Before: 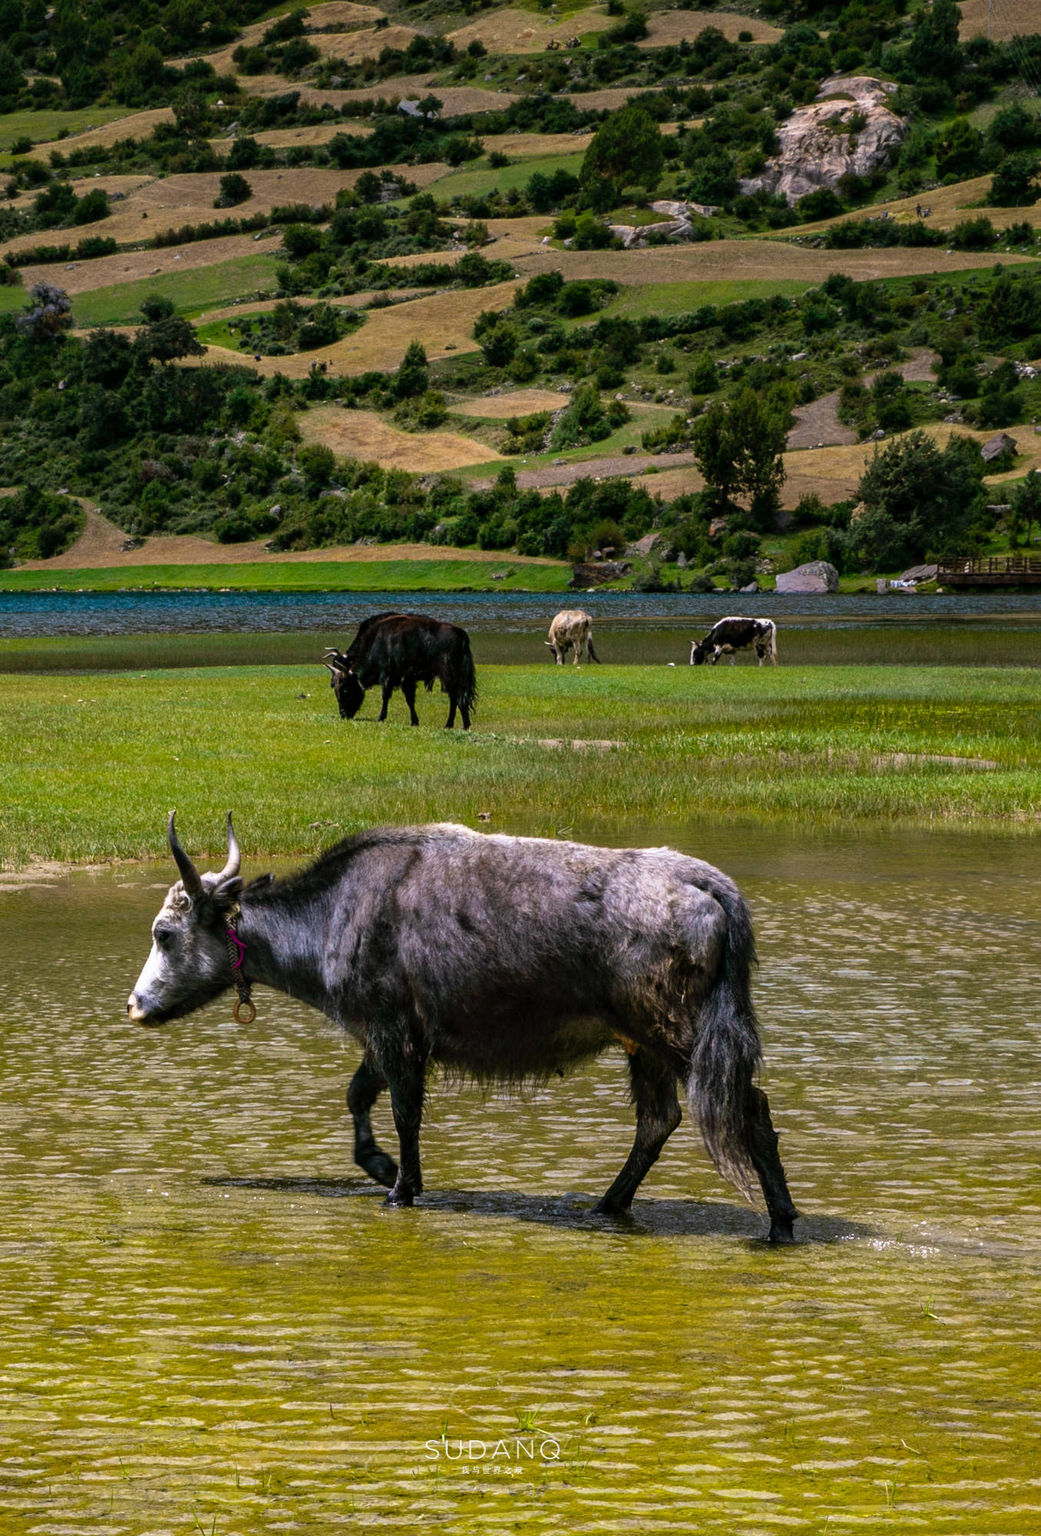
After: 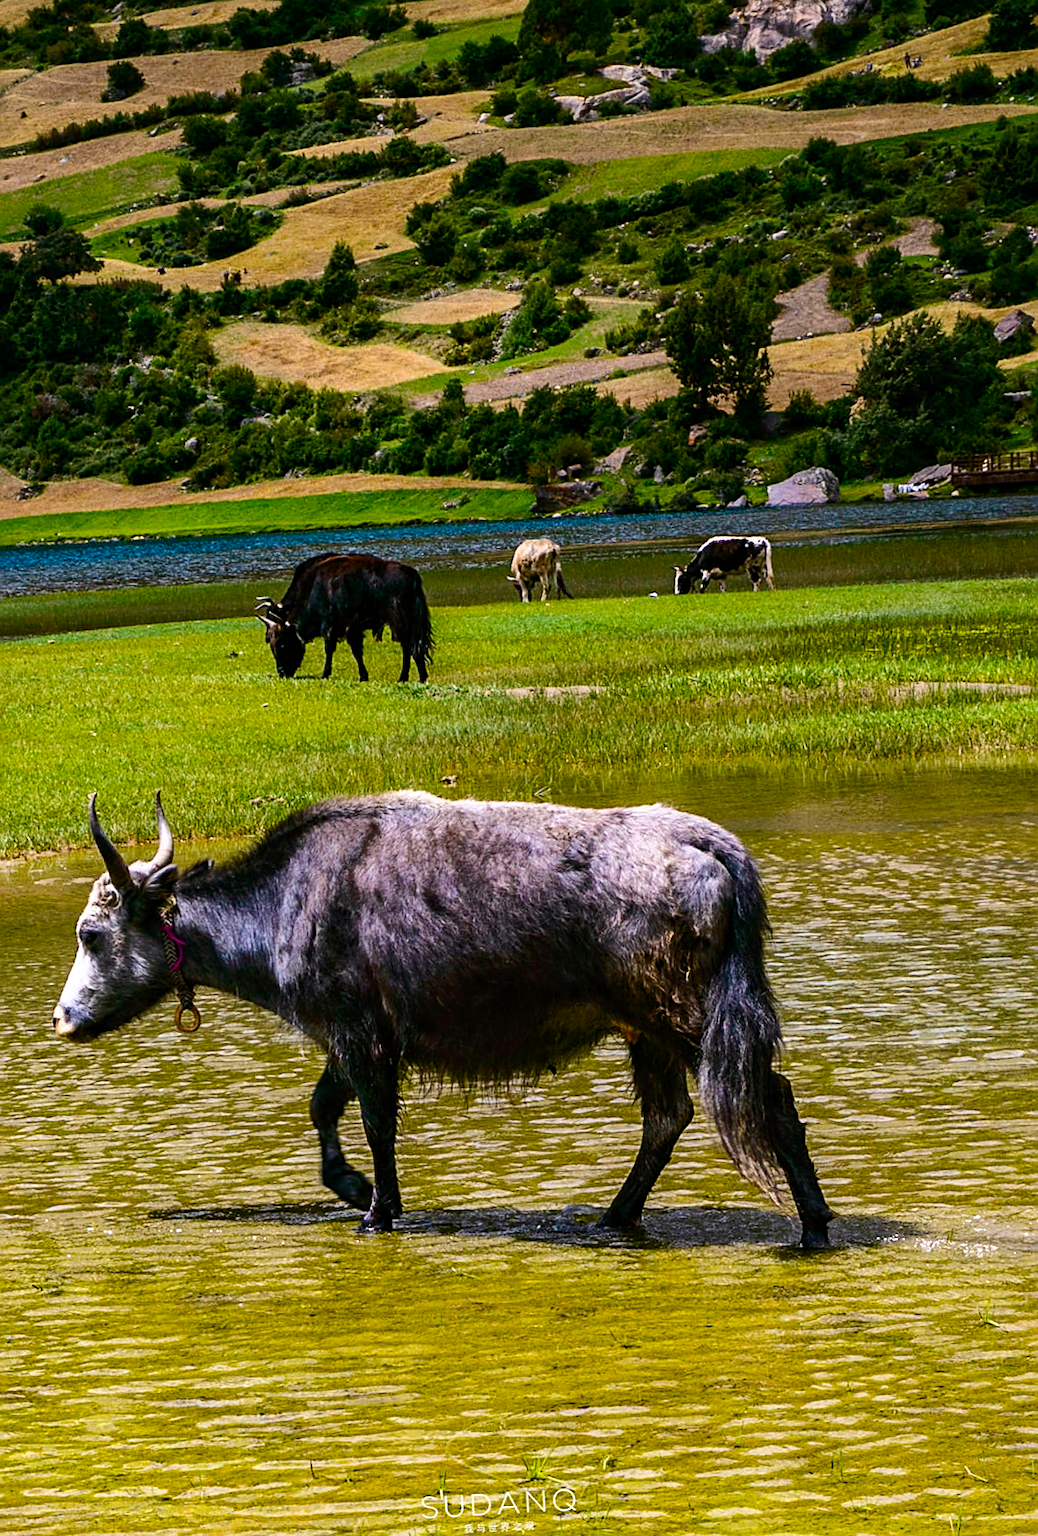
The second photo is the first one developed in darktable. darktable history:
contrast brightness saturation: contrast 0.219
color balance rgb: shadows lift › chroma 2.932%, shadows lift › hue 280.65°, perceptual saturation grading › global saturation 35.1%, perceptual saturation grading › highlights -29.979%, perceptual saturation grading › shadows 34.544%, perceptual brilliance grading › mid-tones 10.843%, perceptual brilliance grading › shadows 14.541%
sharpen: on, module defaults
crop and rotate: angle 3.15°, left 5.831%, top 5.678%
